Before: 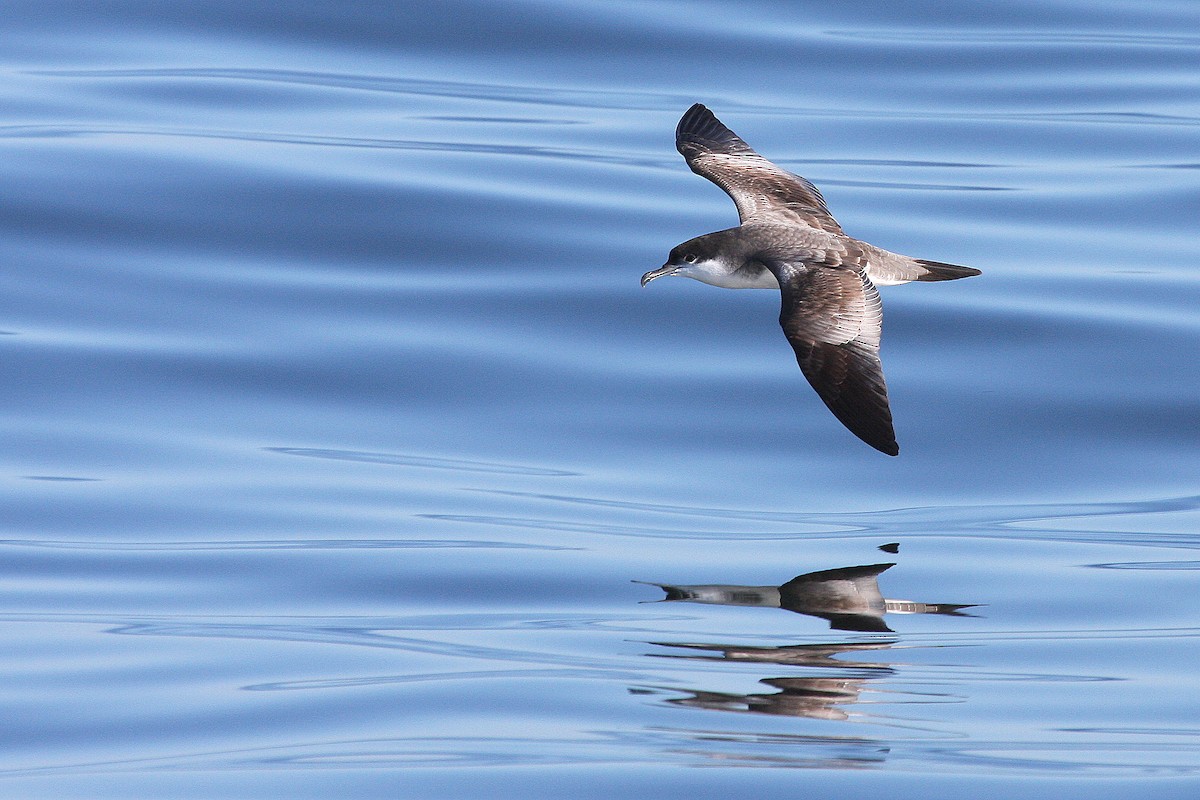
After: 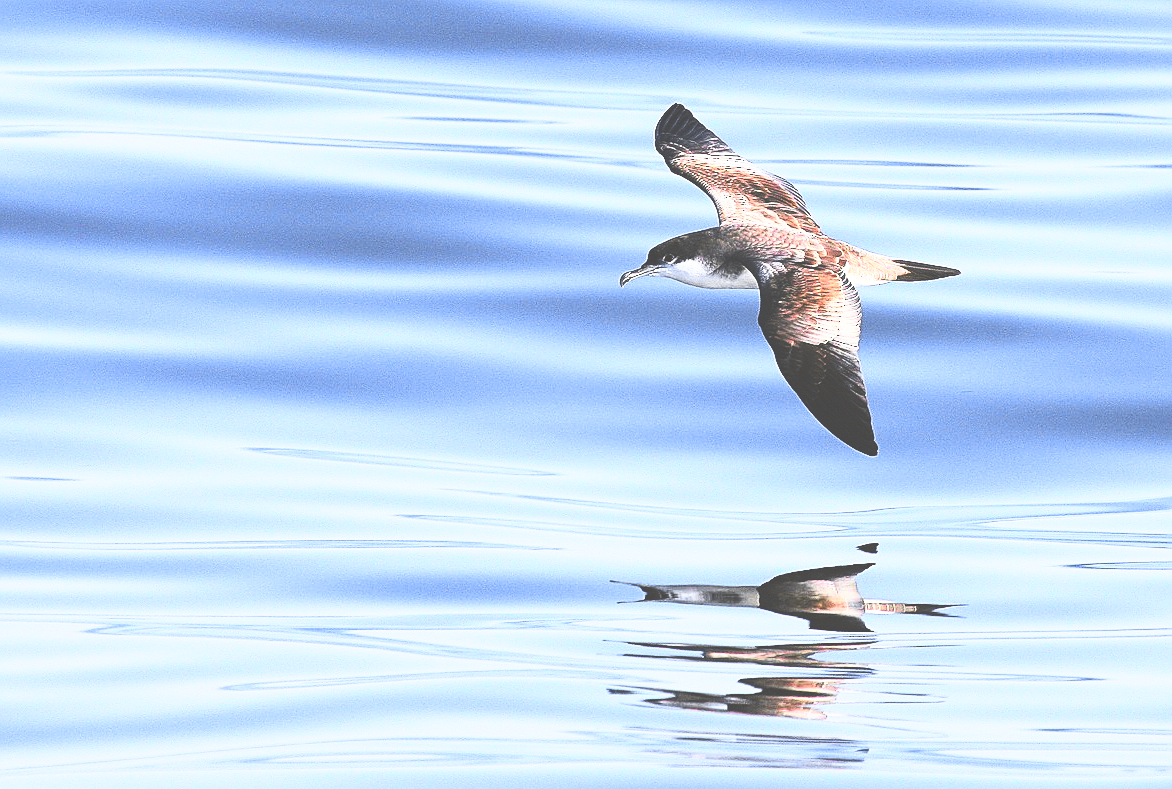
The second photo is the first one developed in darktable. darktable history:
sharpen: on, module defaults
base curve: curves: ch0 [(0, 0.036) (0.007, 0.037) (0.604, 0.887) (1, 1)], preserve colors none
crop and rotate: left 1.793%, right 0.516%, bottom 1.278%
tone curve: curves: ch0 [(0, 0.017) (0.259, 0.344) (0.593, 0.778) (0.786, 0.931) (1, 0.999)]; ch1 [(0, 0) (0.405, 0.387) (0.442, 0.47) (0.492, 0.5) (0.511, 0.503) (0.548, 0.596) (0.7, 0.795) (1, 1)]; ch2 [(0, 0) (0.411, 0.433) (0.5, 0.504) (0.535, 0.581) (1, 1)], color space Lab, independent channels, preserve colors none
